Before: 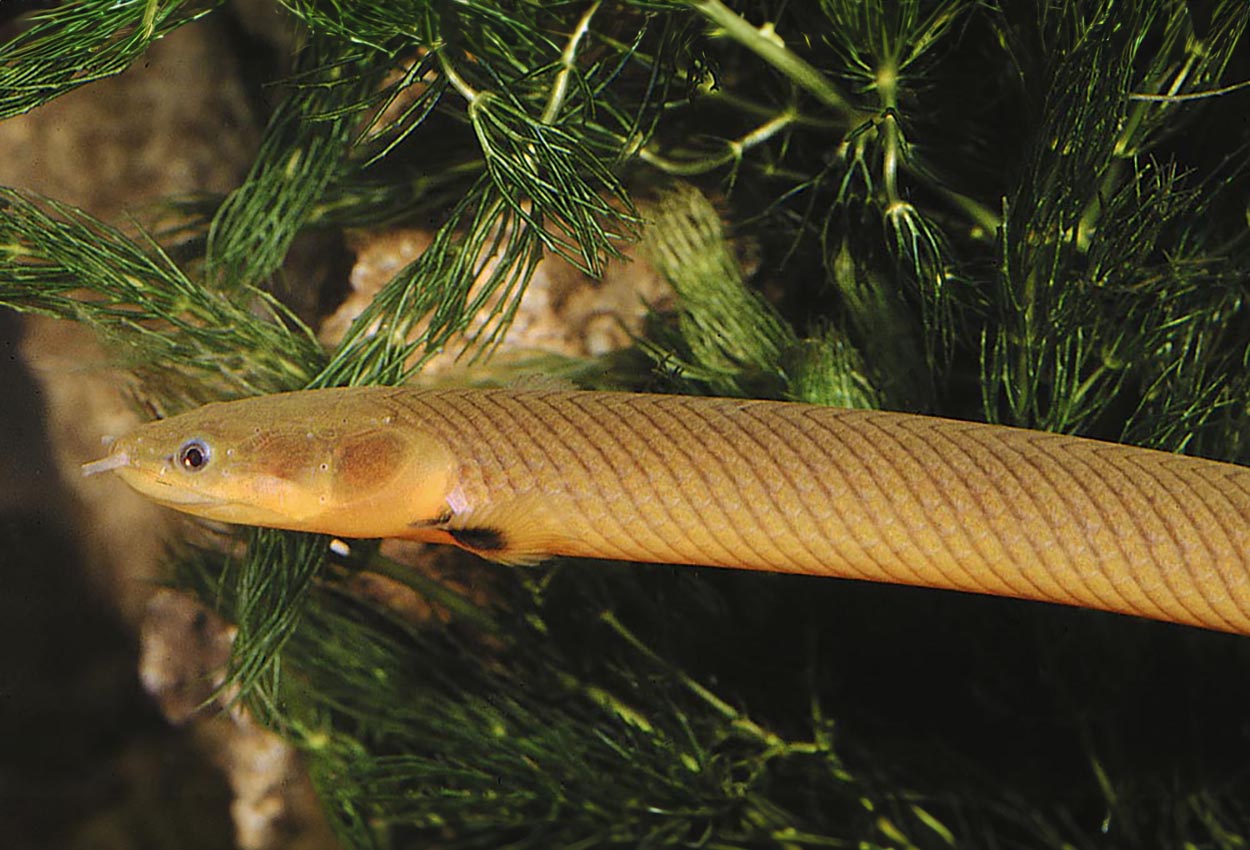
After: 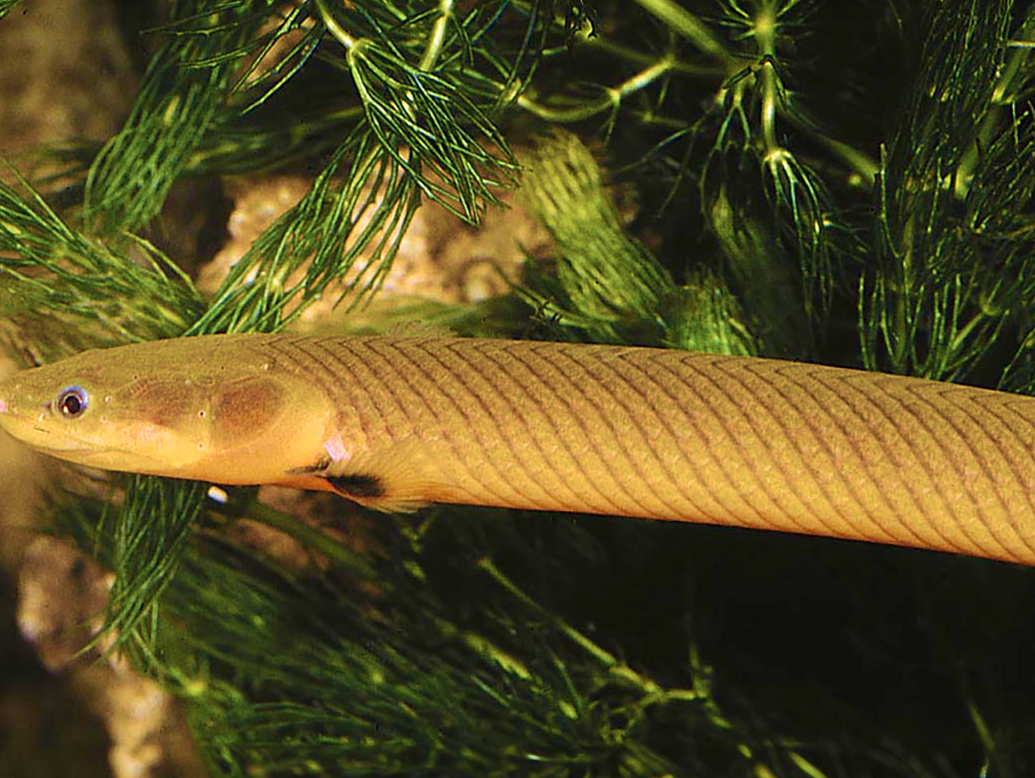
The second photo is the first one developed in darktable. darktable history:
levels: mode automatic, black 0.023%, white 99.97%, levels [0.062, 0.494, 0.925]
velvia: strength 67.07%, mid-tones bias 0.972
crop: left 9.807%, top 6.259%, right 7.334%, bottom 2.177%
